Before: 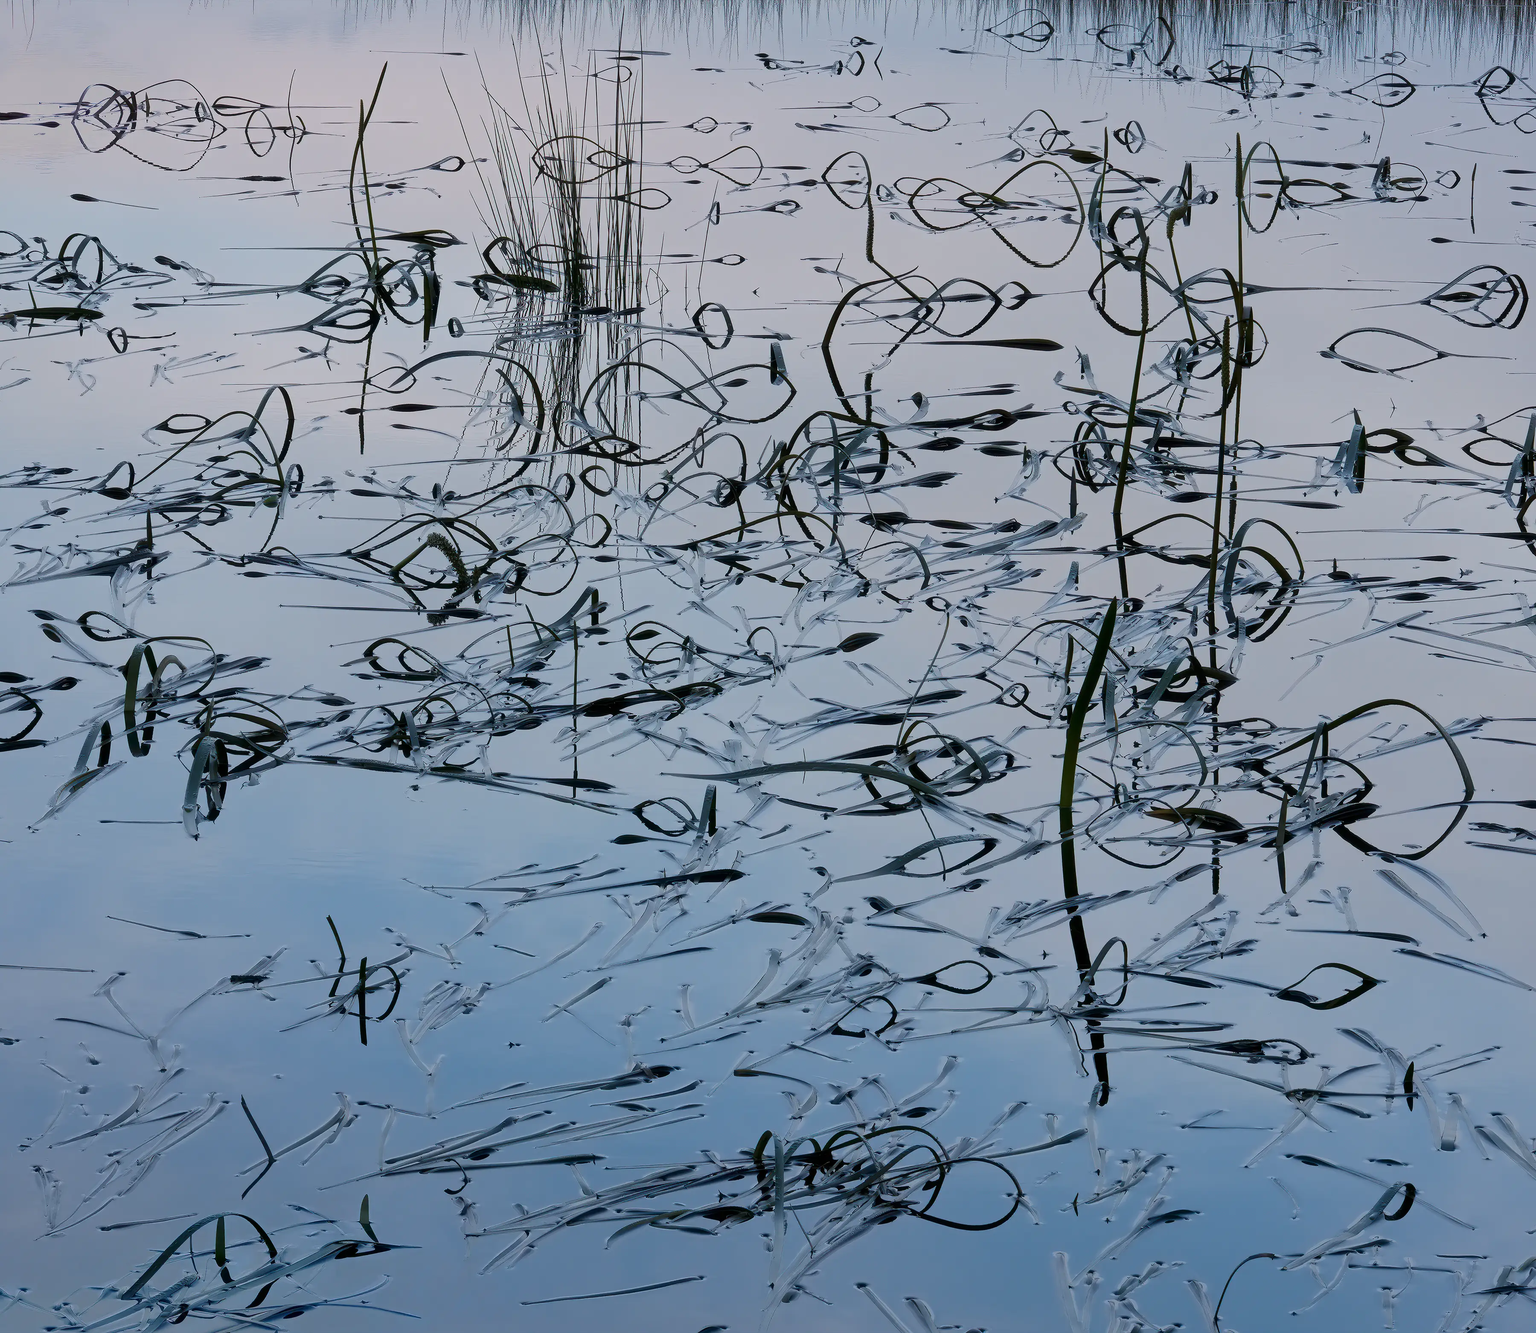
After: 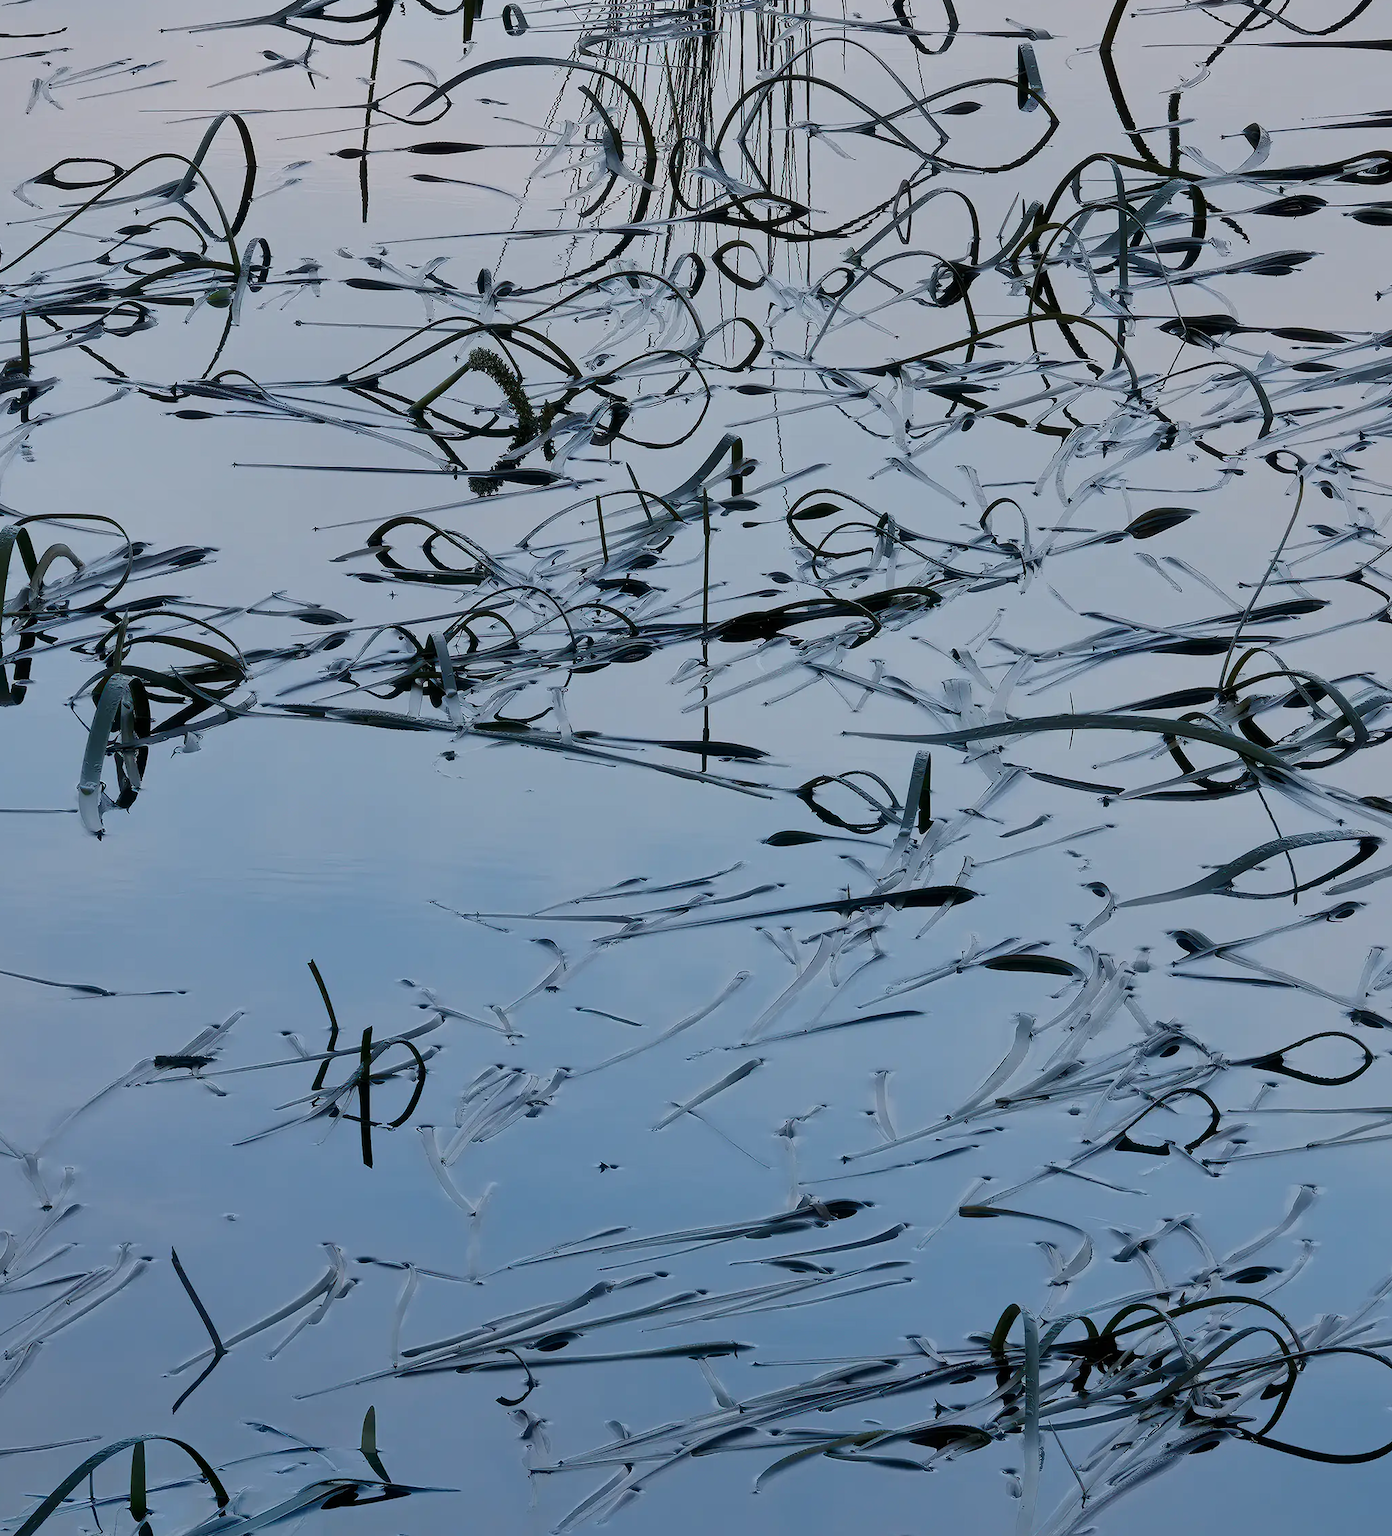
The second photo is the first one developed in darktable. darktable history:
shadows and highlights: radius 131.53, soften with gaussian
crop: left 8.723%, top 23.658%, right 34.531%, bottom 4.256%
